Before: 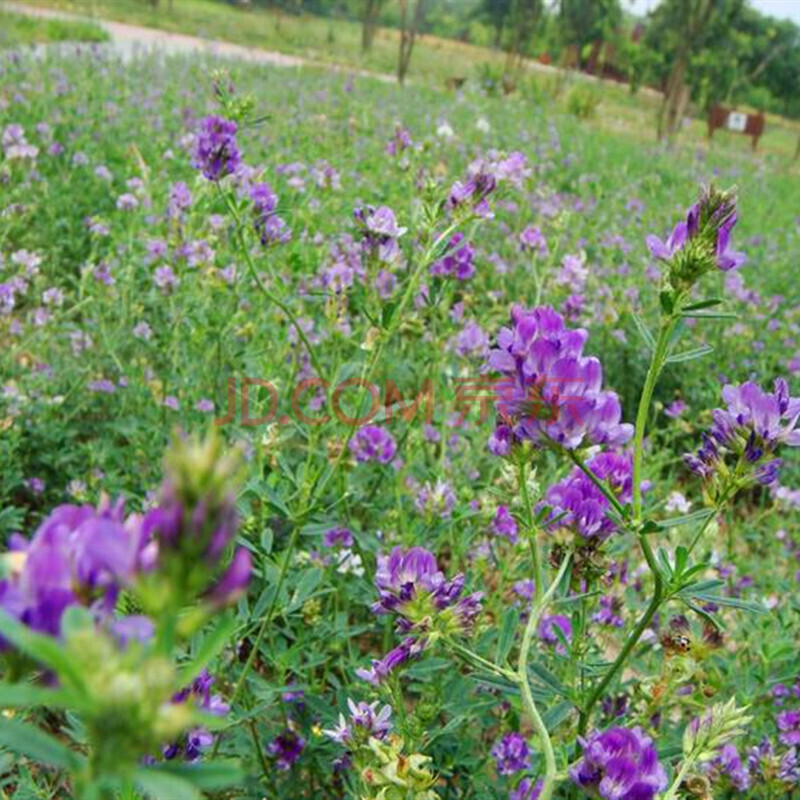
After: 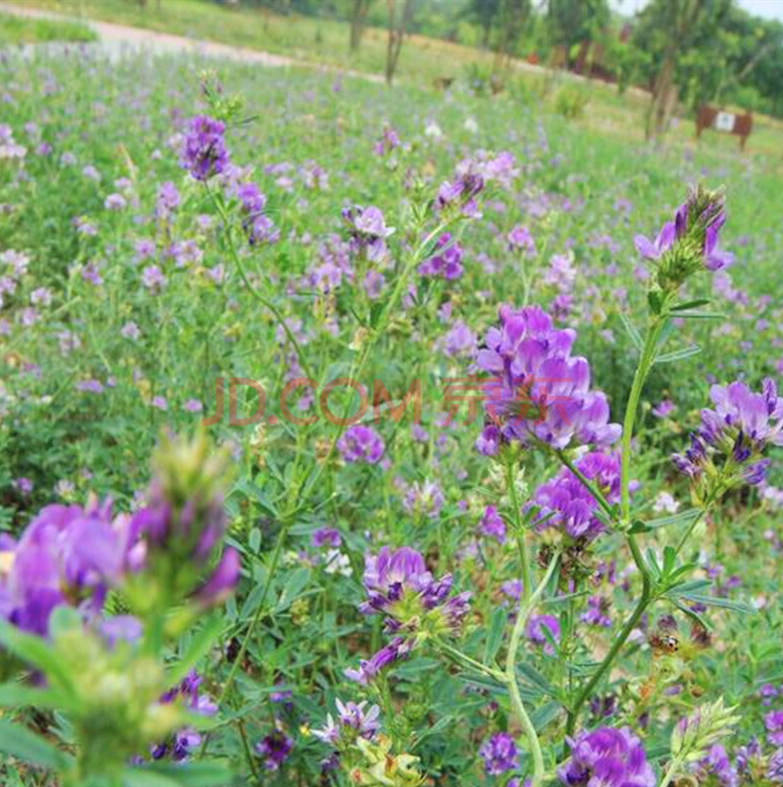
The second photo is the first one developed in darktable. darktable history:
contrast brightness saturation: brightness 0.123
crop and rotate: left 1.535%, right 0.555%, bottom 1.621%
